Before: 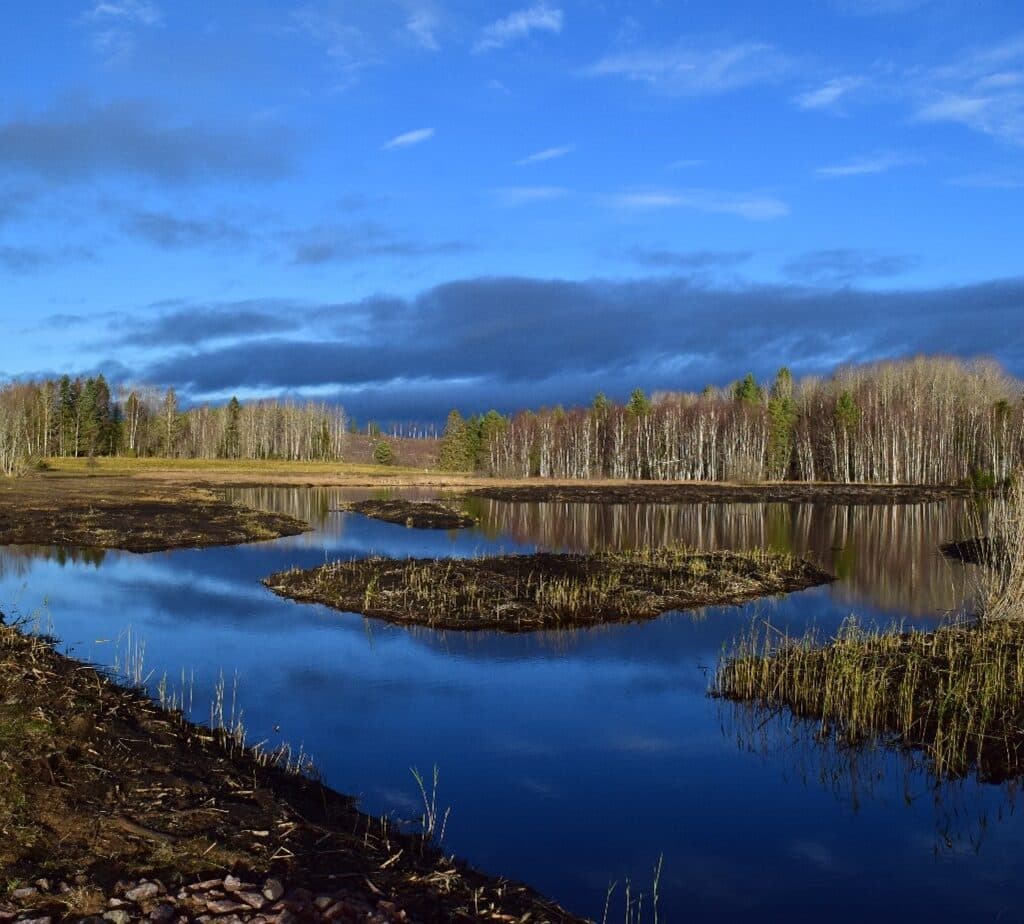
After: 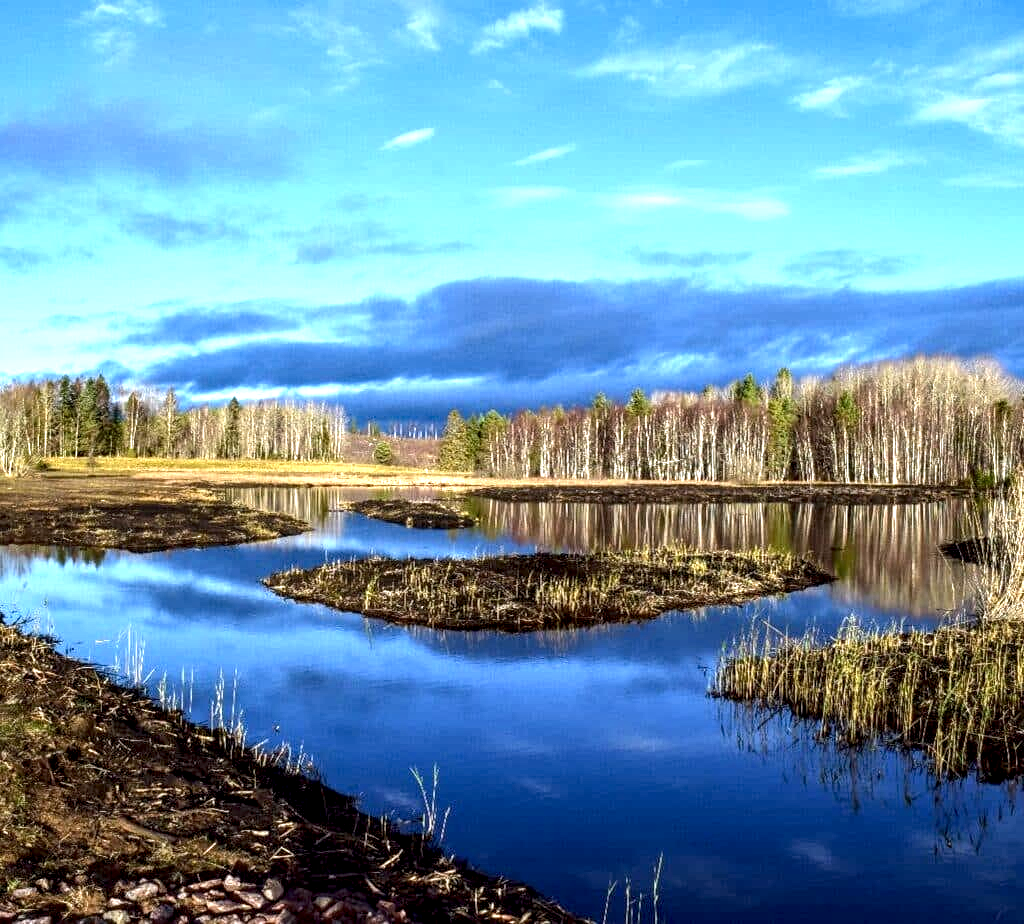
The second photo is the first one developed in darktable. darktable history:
exposure: black level correction 0.001, exposure 1.3 EV, compensate highlight preservation false
local contrast: detail 160%
